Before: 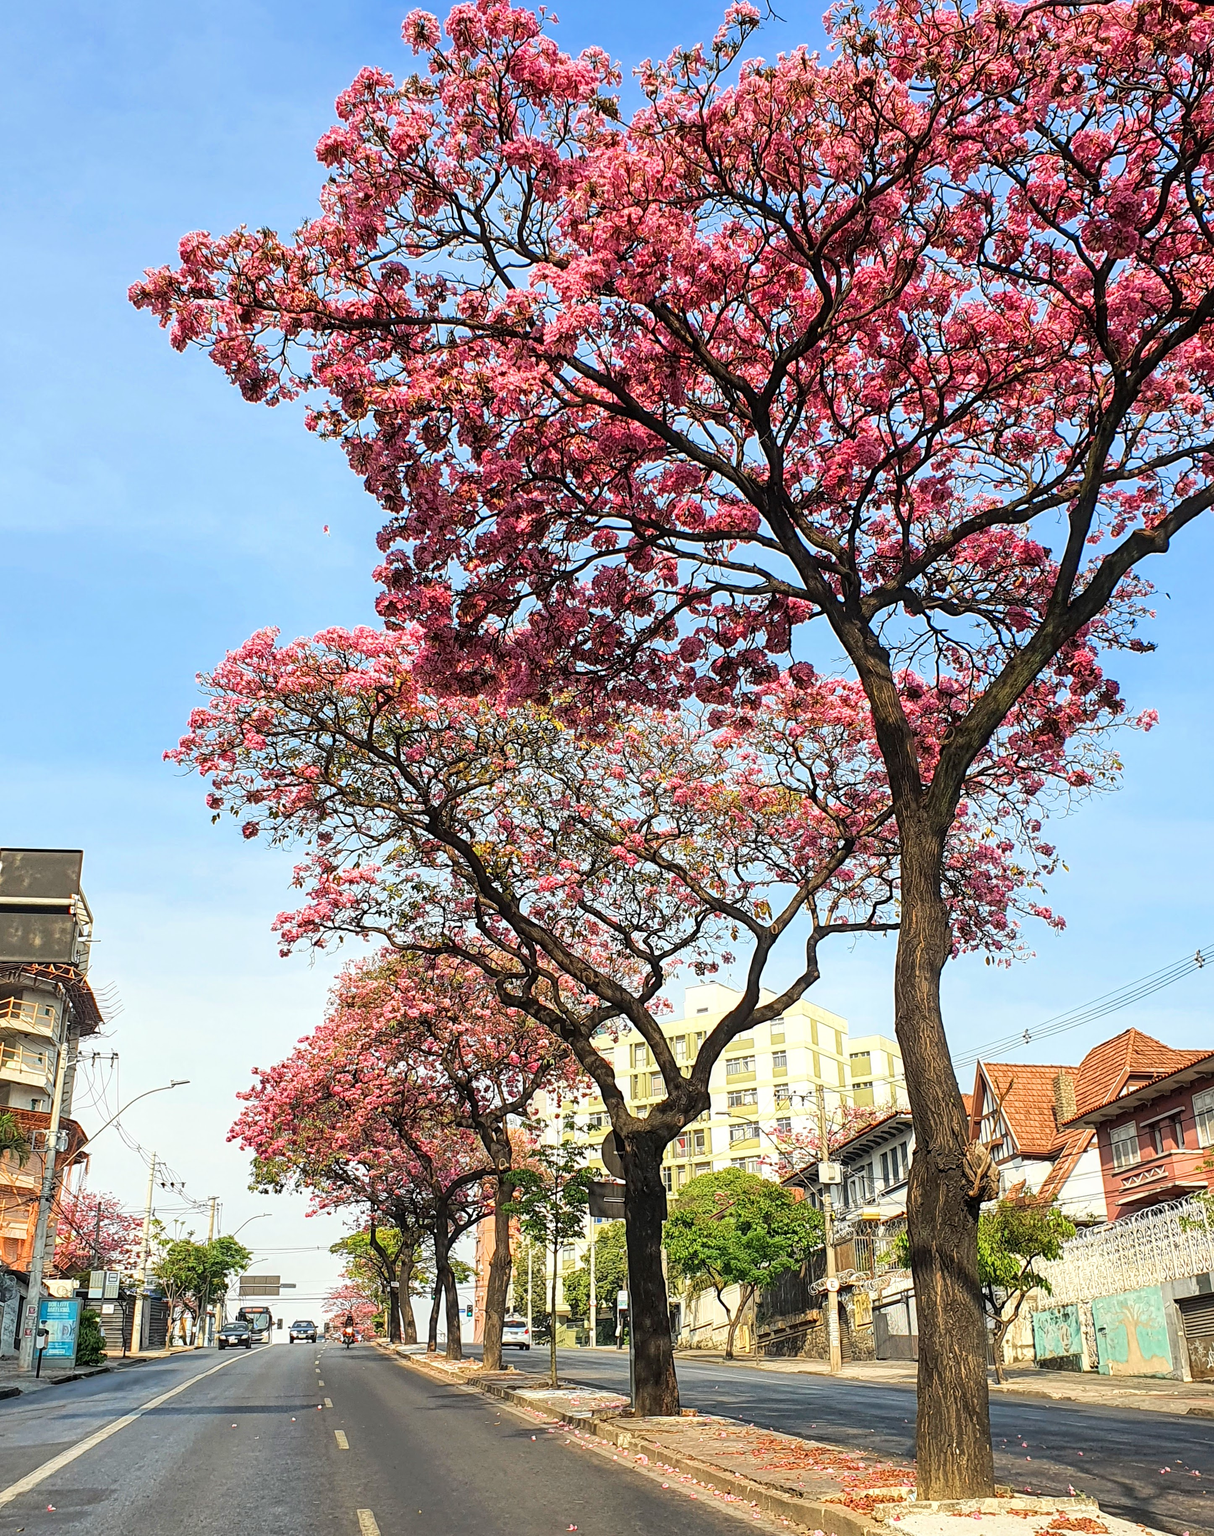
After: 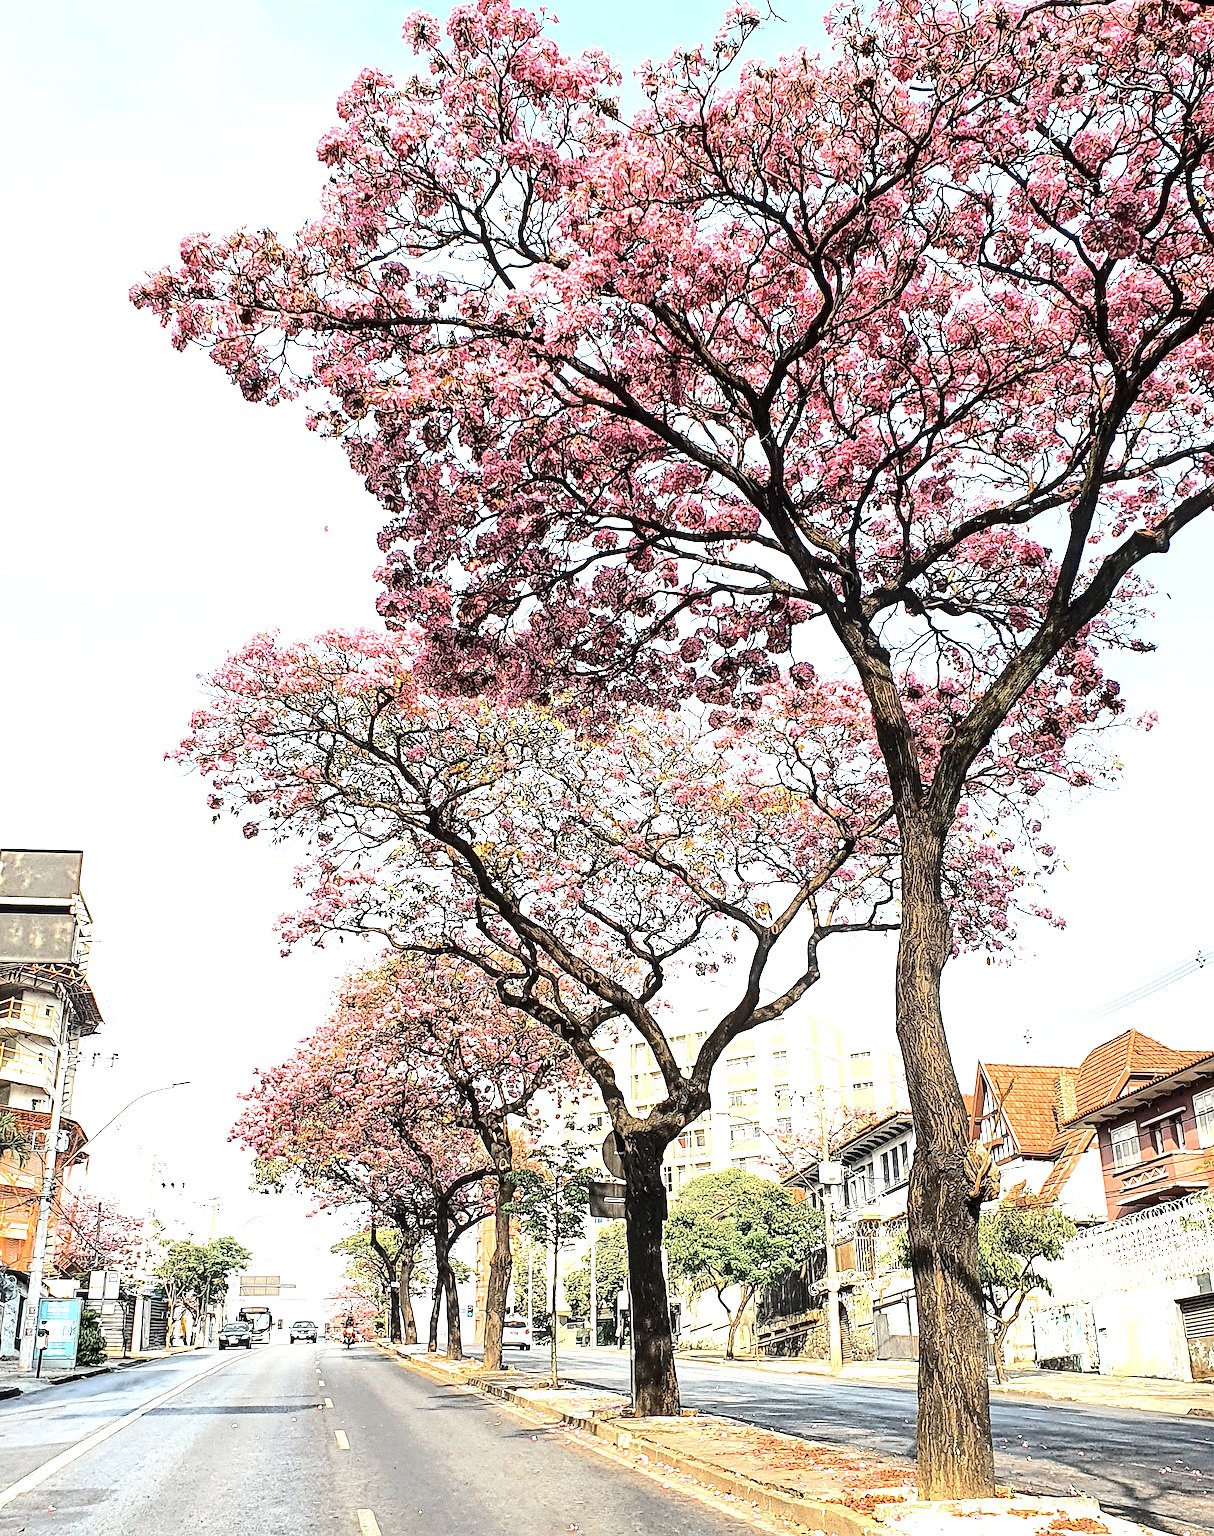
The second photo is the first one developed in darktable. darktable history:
sharpen: on, module defaults
color zones: curves: ch0 [(0.11, 0.396) (0.195, 0.36) (0.25, 0.5) (0.303, 0.412) (0.357, 0.544) (0.75, 0.5) (0.967, 0.328)]; ch1 [(0, 0.468) (0.112, 0.512) (0.202, 0.6) (0.25, 0.5) (0.307, 0.352) (0.357, 0.544) (0.75, 0.5) (0.963, 0.524)]
tone equalizer: -8 EV -0.445 EV, -7 EV -0.383 EV, -6 EV -0.314 EV, -5 EV -0.218 EV, -3 EV 0.257 EV, -2 EV 0.33 EV, -1 EV 0.391 EV, +0 EV 0.396 EV, edges refinement/feathering 500, mask exposure compensation -1.57 EV, preserve details no
exposure: black level correction 0, exposure 1.2 EV, compensate exposure bias true, compensate highlight preservation false
contrast brightness saturation: contrast 0.254, saturation -0.319
